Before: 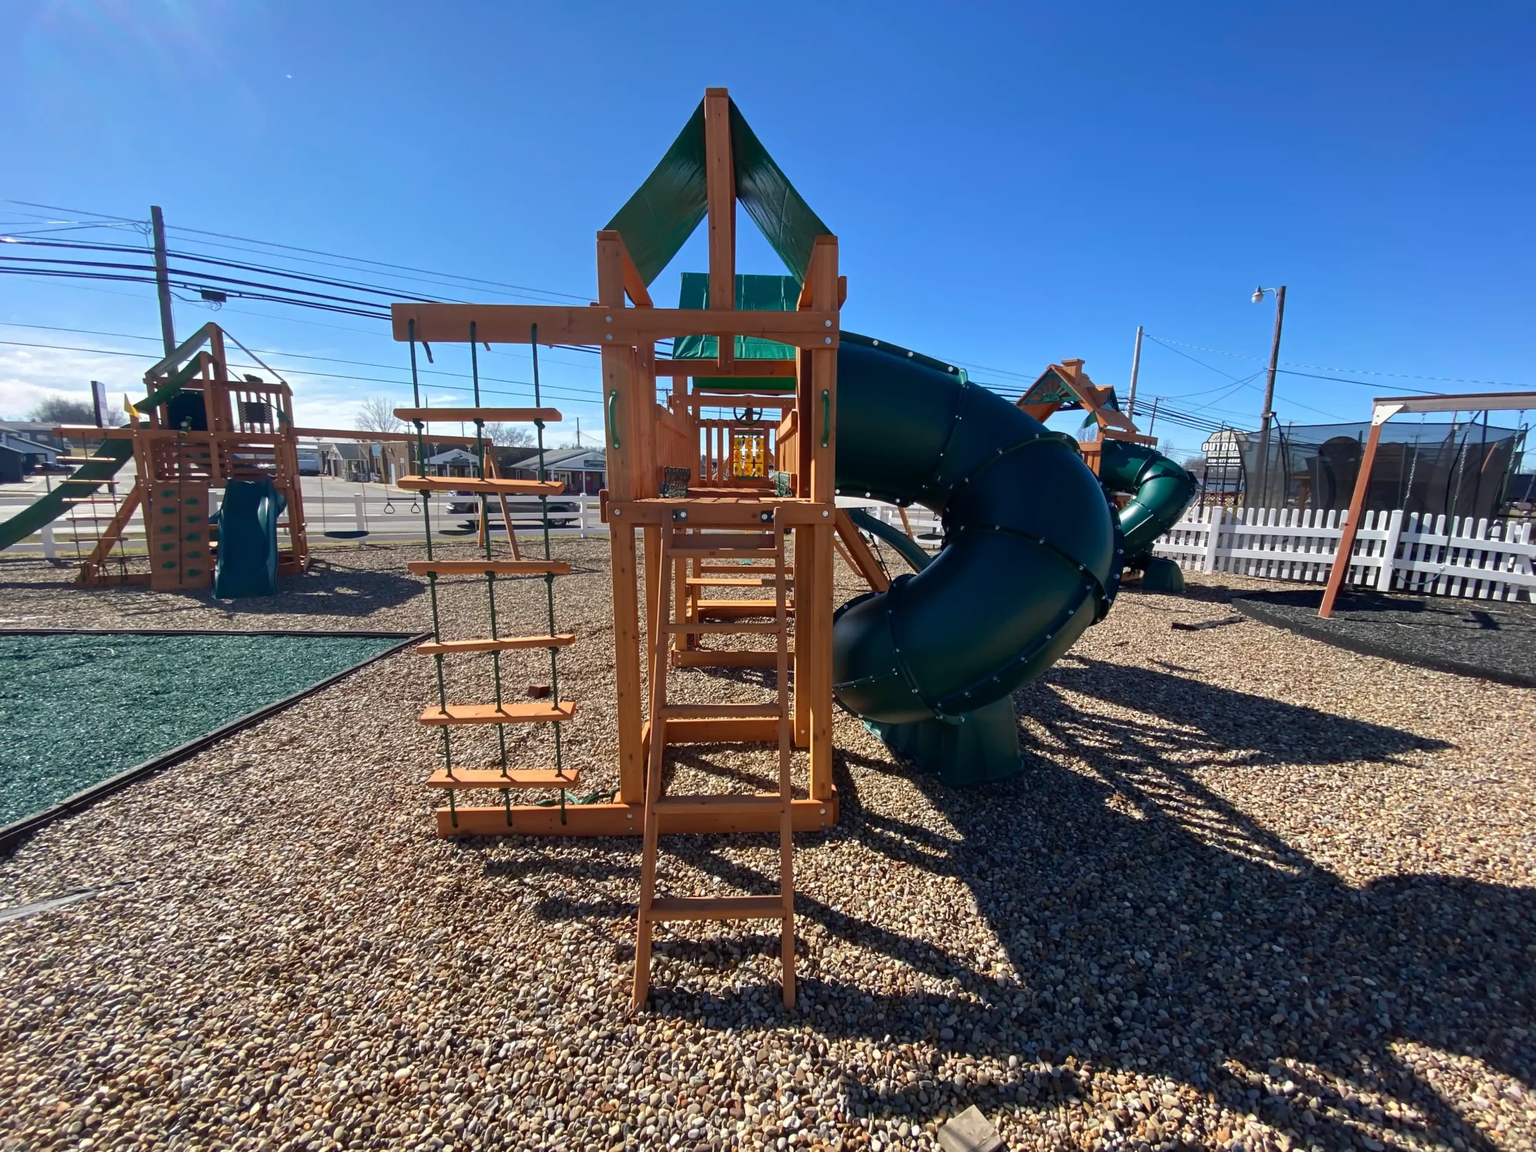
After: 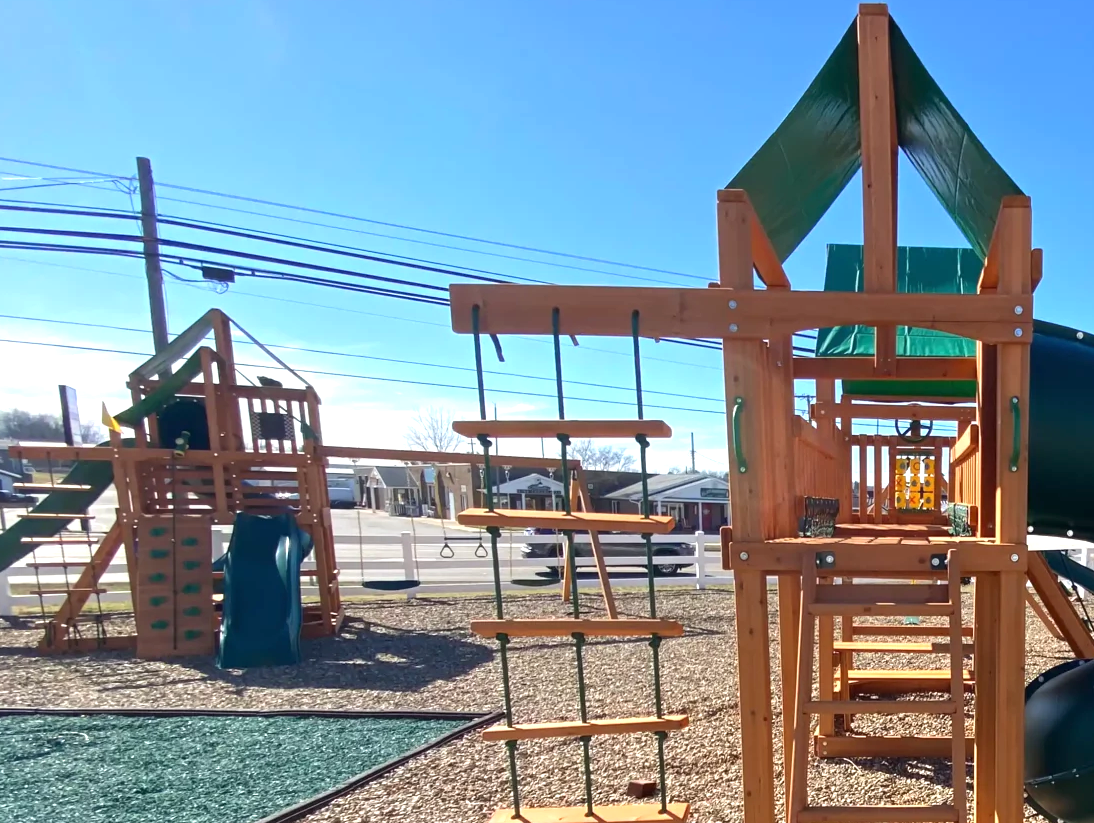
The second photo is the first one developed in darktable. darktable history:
exposure: black level correction 0, exposure 0.68 EV, compensate exposure bias true, compensate highlight preservation false
rotate and perspective: crop left 0, crop top 0
crop and rotate: left 3.047%, top 7.509%, right 42.236%, bottom 37.598%
